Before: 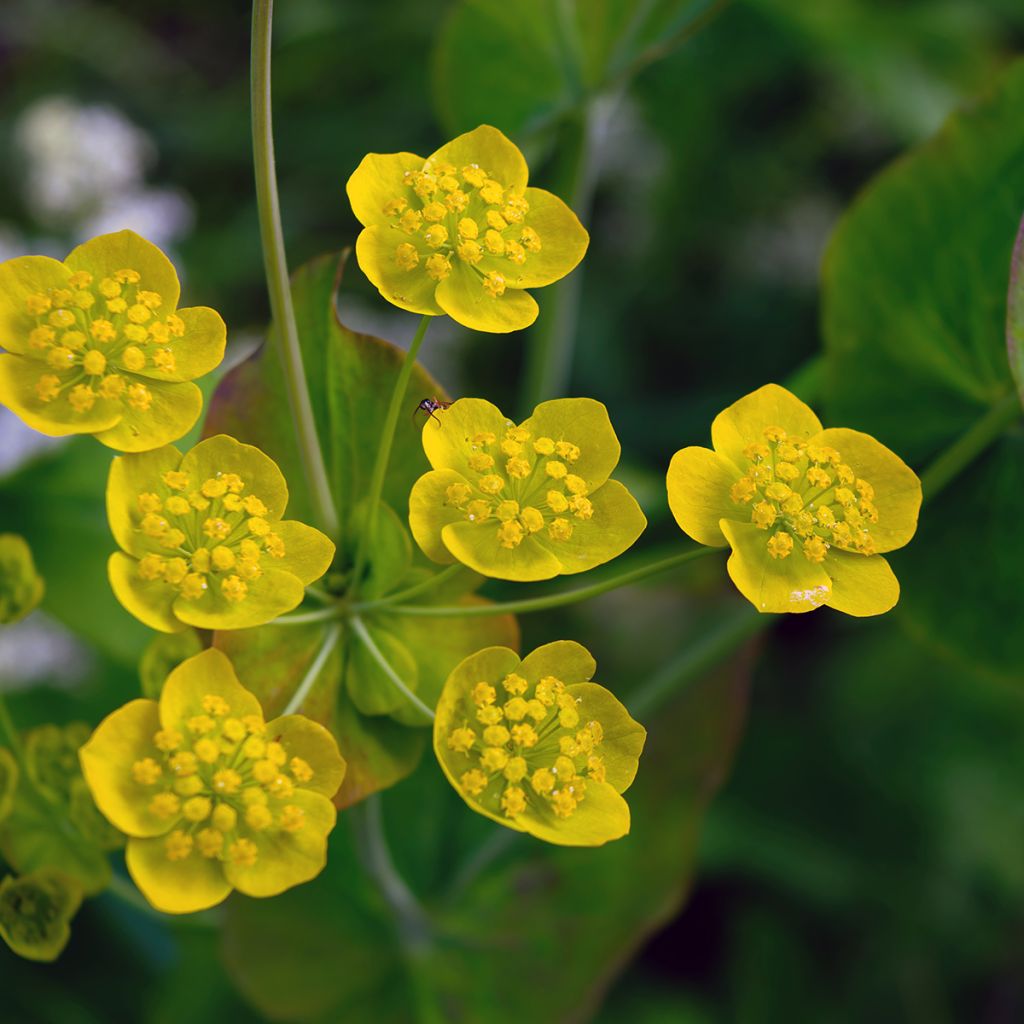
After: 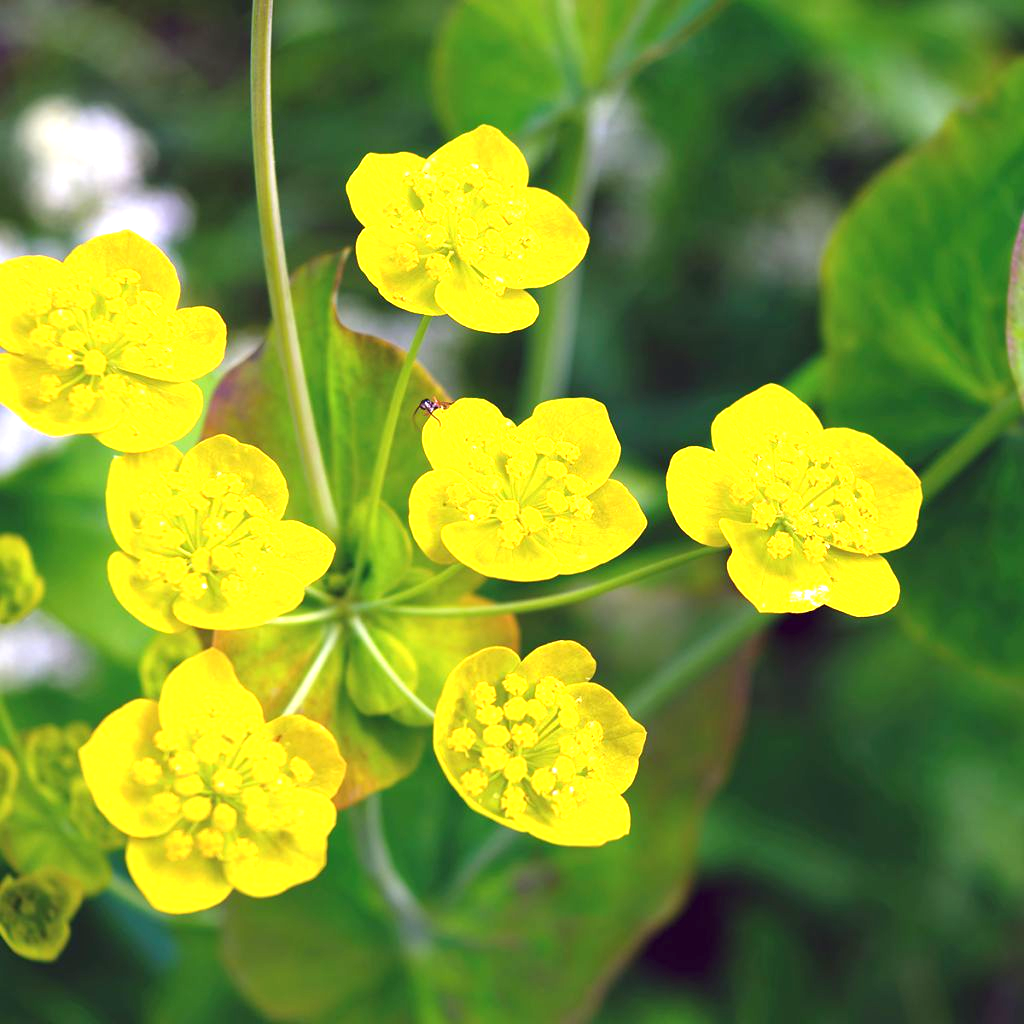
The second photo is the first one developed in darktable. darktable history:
exposure: black level correction 0, exposure 1.473 EV, compensate exposure bias true, compensate highlight preservation false
